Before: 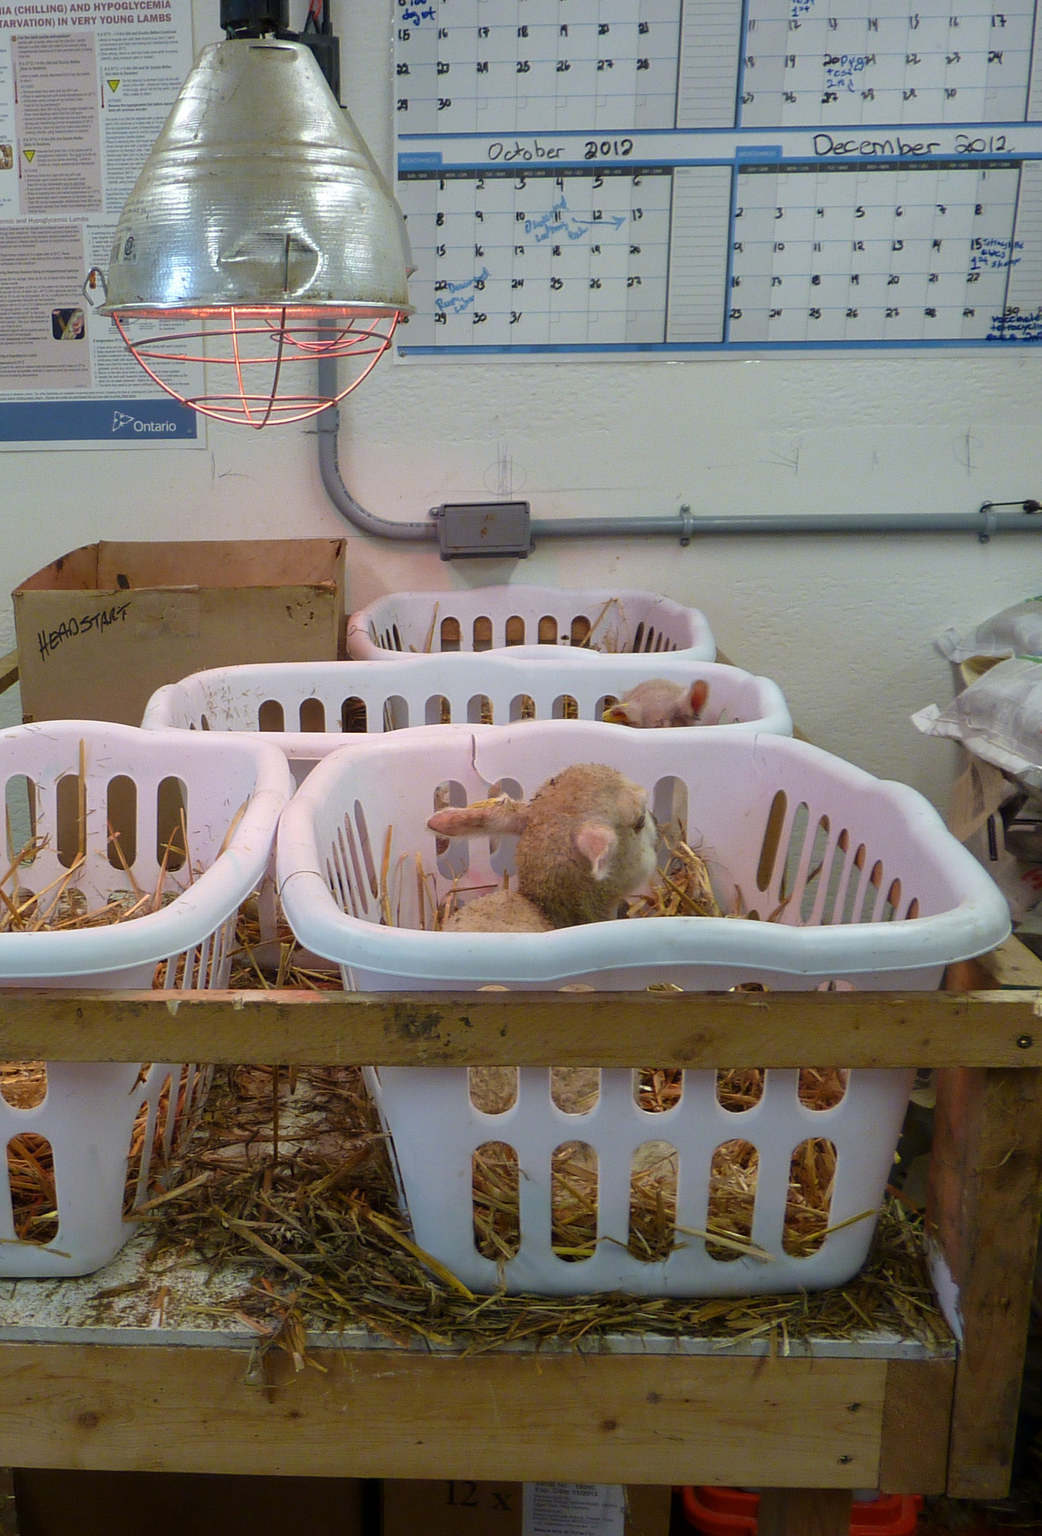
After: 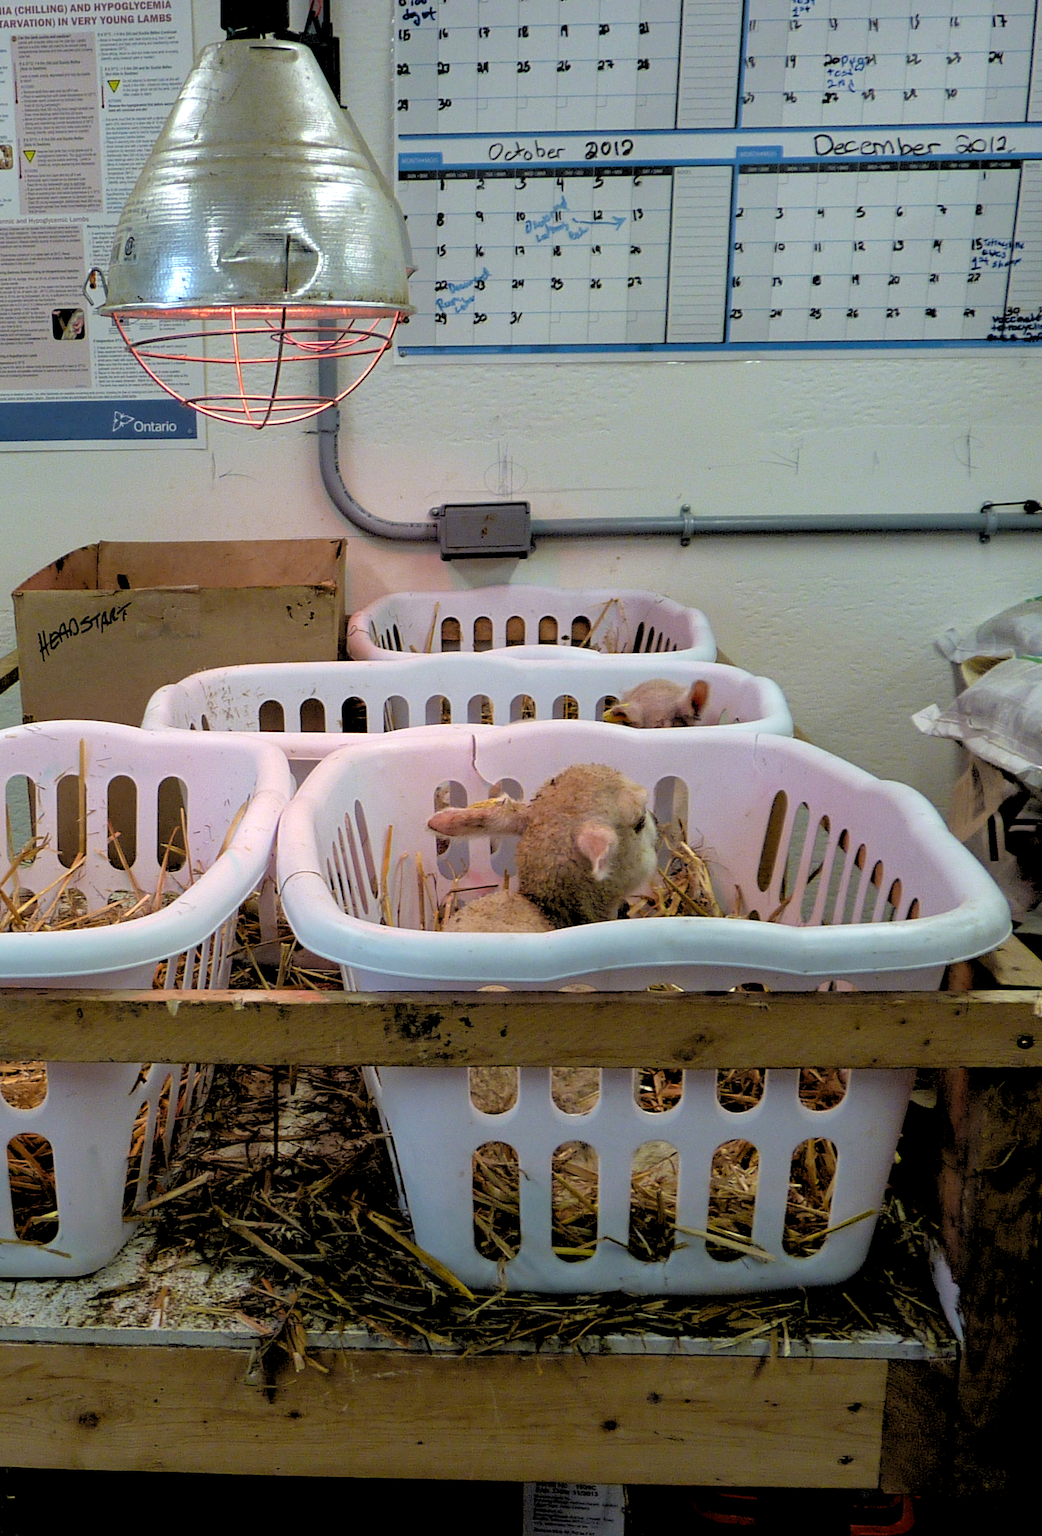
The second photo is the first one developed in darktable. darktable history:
haze removal: compatibility mode true, adaptive false
rgb levels: levels [[0.029, 0.461, 0.922], [0, 0.5, 1], [0, 0.5, 1]]
